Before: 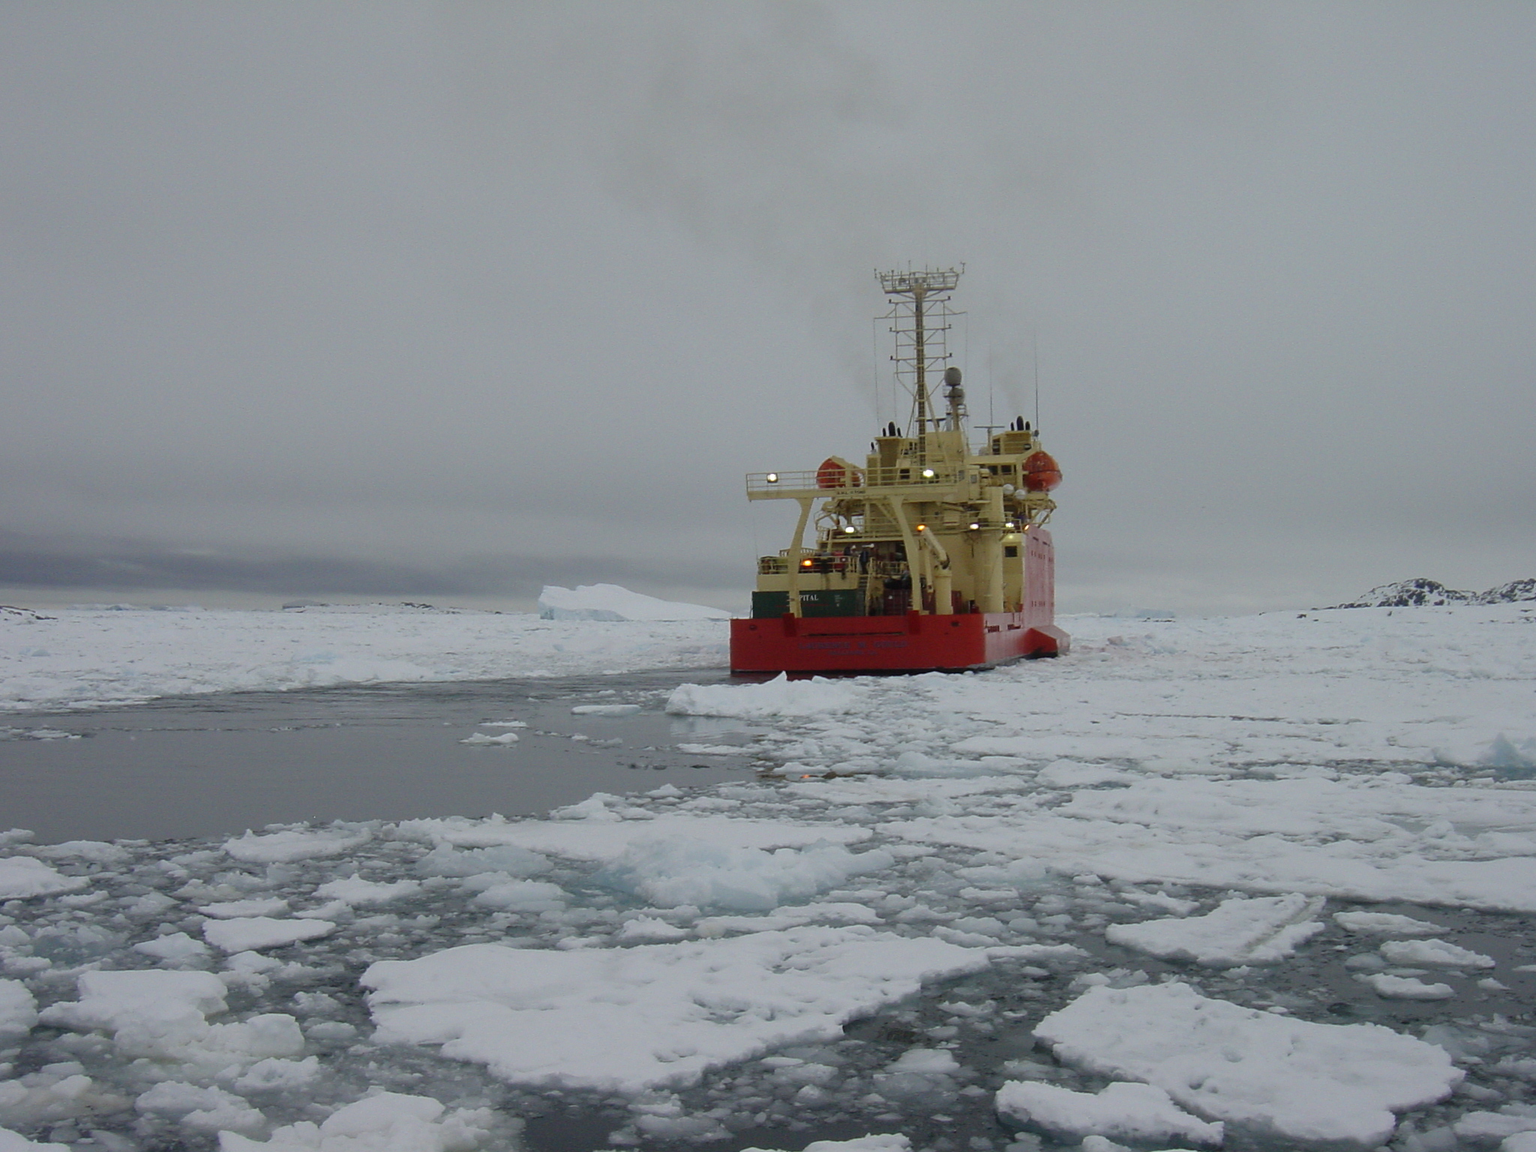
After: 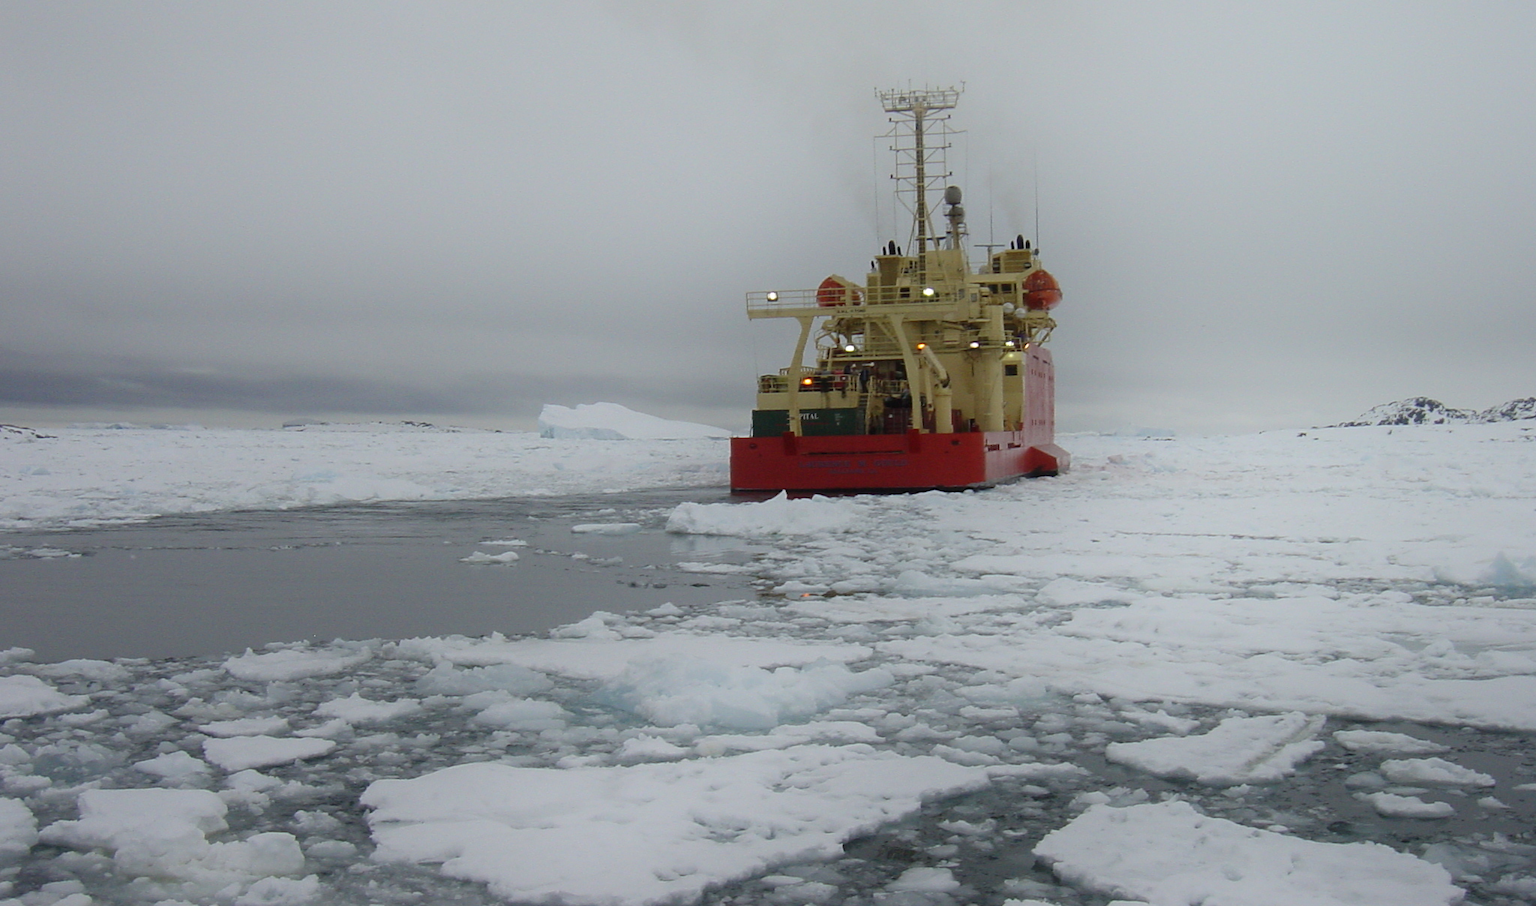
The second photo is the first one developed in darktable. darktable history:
shadows and highlights: shadows -21.3, highlights 100, soften with gaussian
crop and rotate: top 15.774%, bottom 5.506%
